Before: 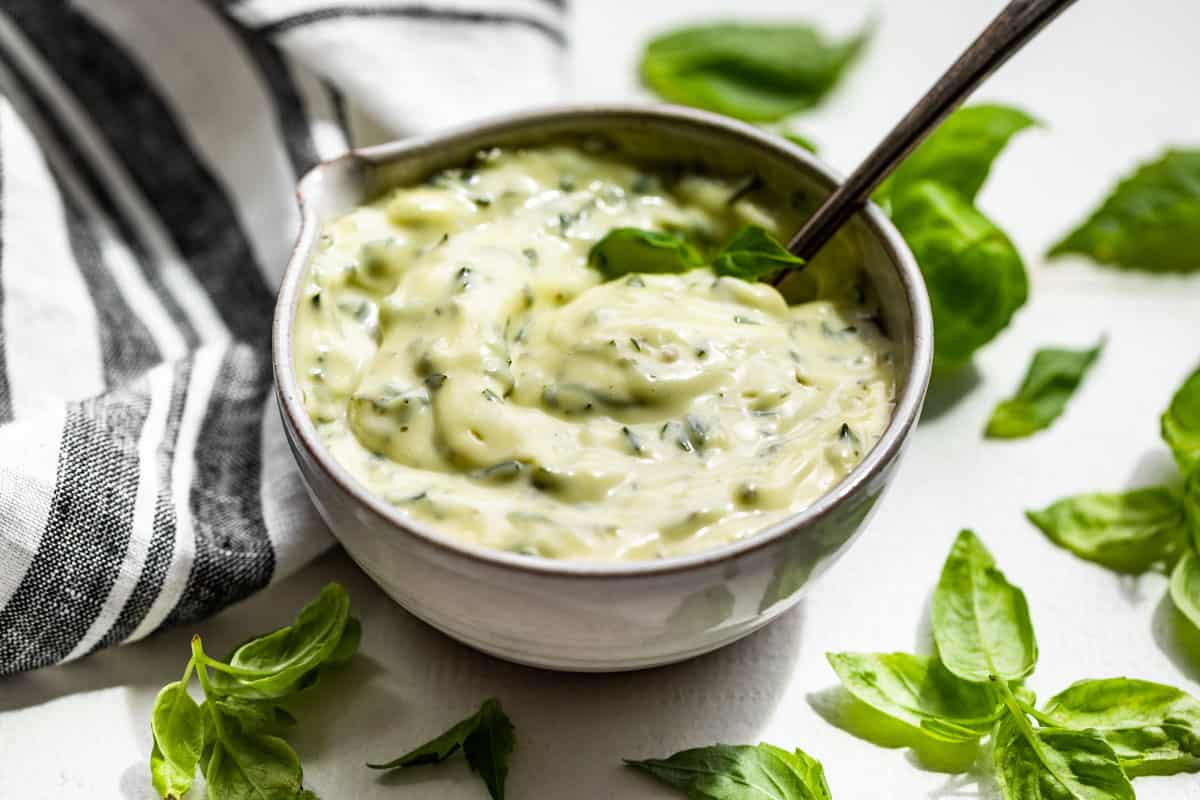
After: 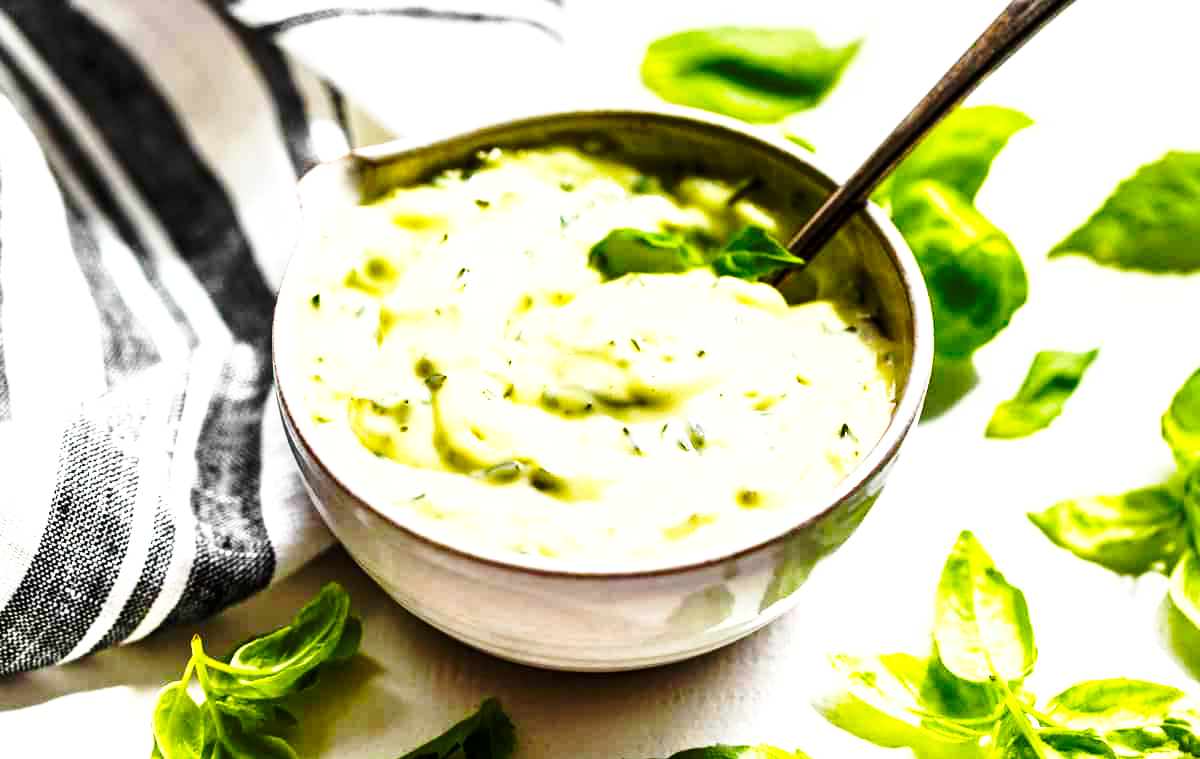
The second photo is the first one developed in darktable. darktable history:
exposure: black level correction 0.001, exposure 0.5 EV, compensate exposure bias true, compensate highlight preservation false
color balance rgb: linear chroma grading › global chroma 16.62%, perceptual saturation grading › highlights -8.63%, perceptual saturation grading › mid-tones 18.66%, perceptual saturation grading › shadows 28.49%, perceptual brilliance grading › highlights 14.22%, perceptual brilliance grading › shadows -18.96%, global vibrance 27.71%
crop and rotate: top 0%, bottom 5.097%
base curve: curves: ch0 [(0, 0) (0.036, 0.037) (0.121, 0.228) (0.46, 0.76) (0.859, 0.983) (1, 1)], preserve colors none
fill light: on, module defaults
